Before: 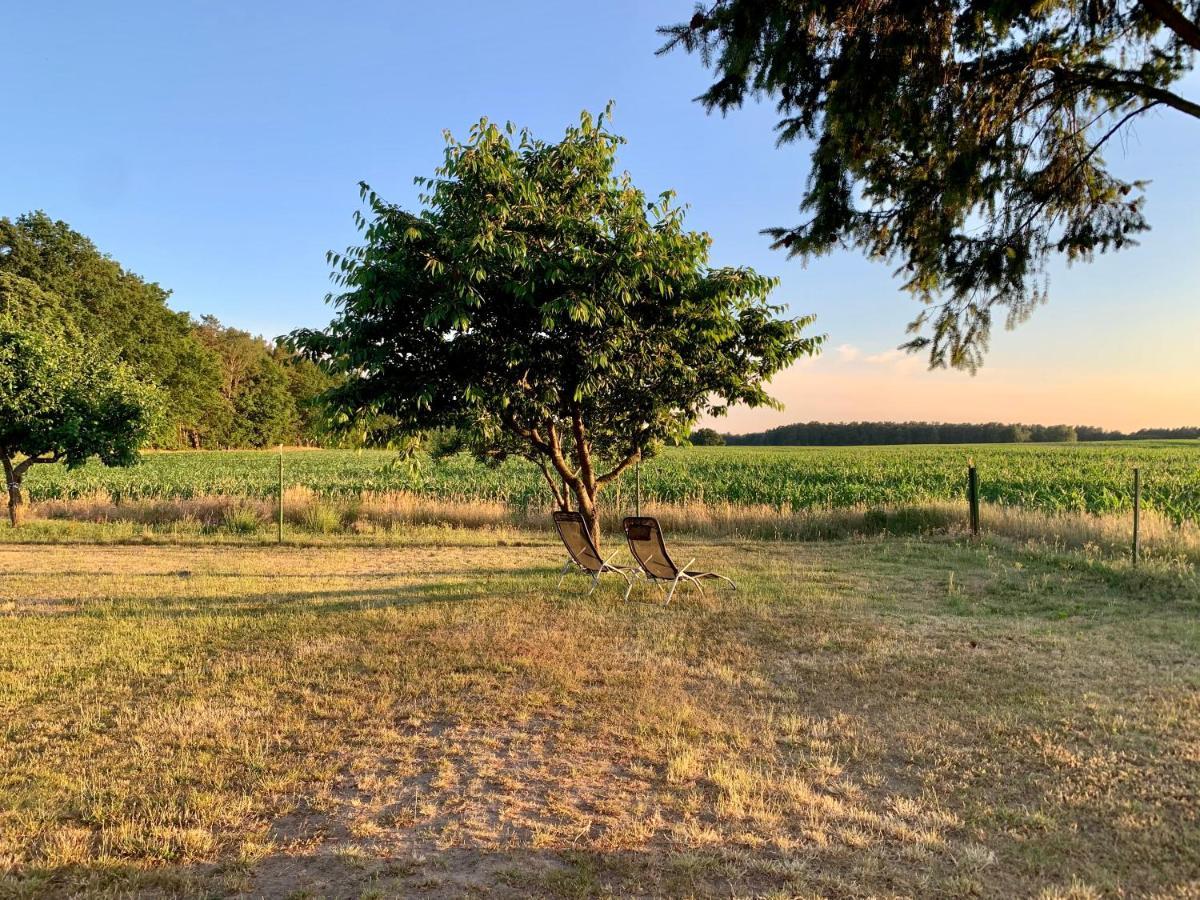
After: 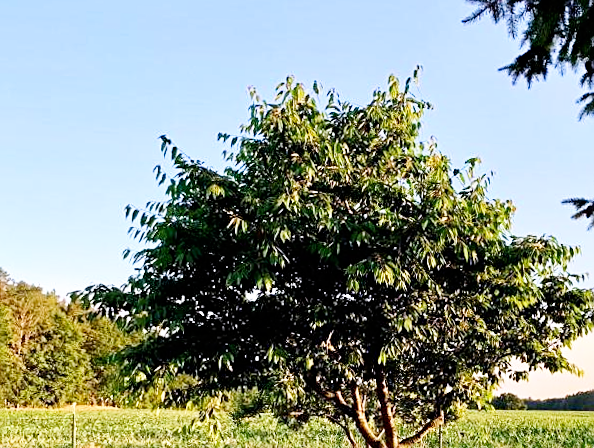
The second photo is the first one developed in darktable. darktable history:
sharpen: on, module defaults
white balance: red 1.004, blue 1.096
base curve: curves: ch0 [(0, 0) (0.005, 0.002) (0.15, 0.3) (0.4, 0.7) (0.75, 0.95) (1, 1)], preserve colors none
crop: left 19.556%, right 30.401%, bottom 46.458%
rotate and perspective: rotation 0.679°, lens shift (horizontal) 0.136, crop left 0.009, crop right 0.991, crop top 0.078, crop bottom 0.95
haze removal: compatibility mode true, adaptive false
